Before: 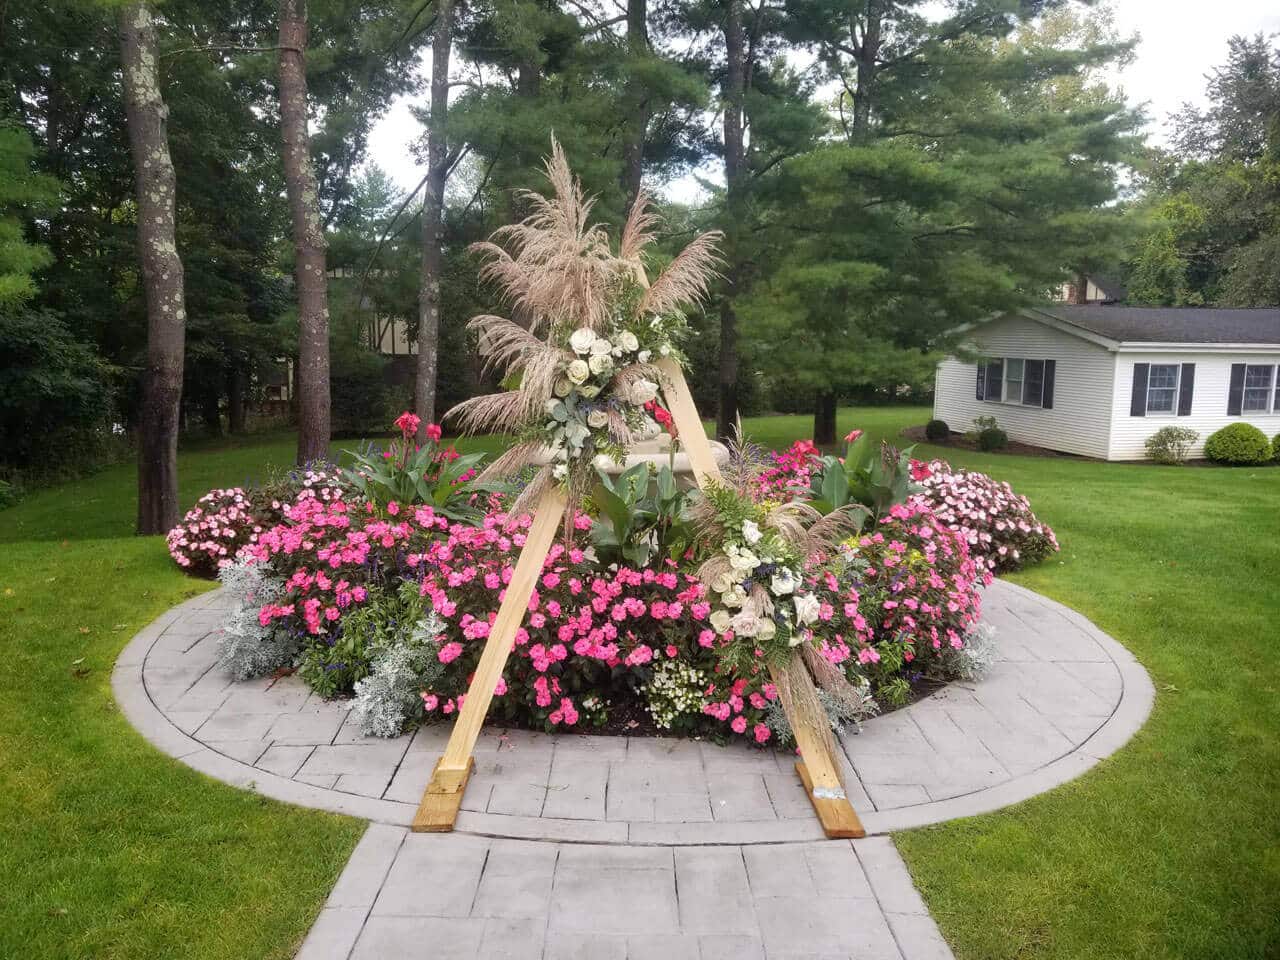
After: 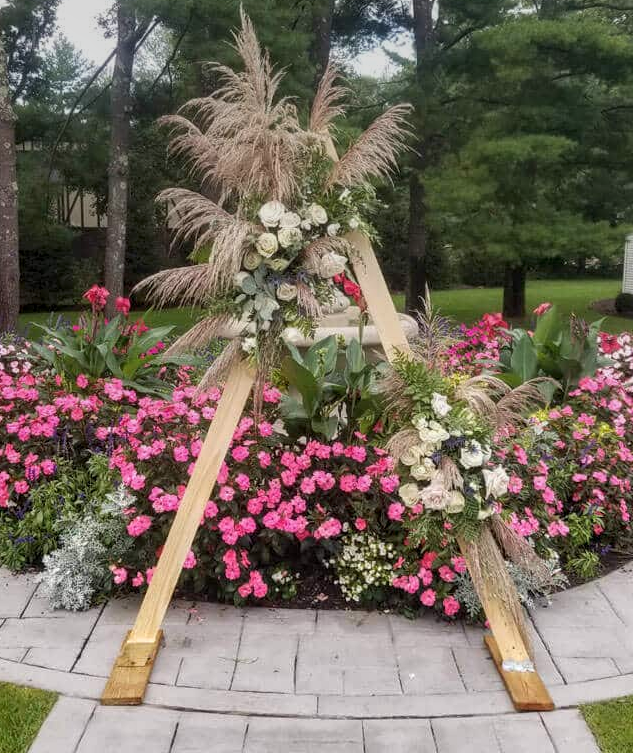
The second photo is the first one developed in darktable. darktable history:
crop and rotate: angle 0.02°, left 24.353%, top 13.219%, right 26.156%, bottom 8.224%
graduated density: on, module defaults
exposure: exposure 0 EV, compensate highlight preservation false
local contrast: on, module defaults
